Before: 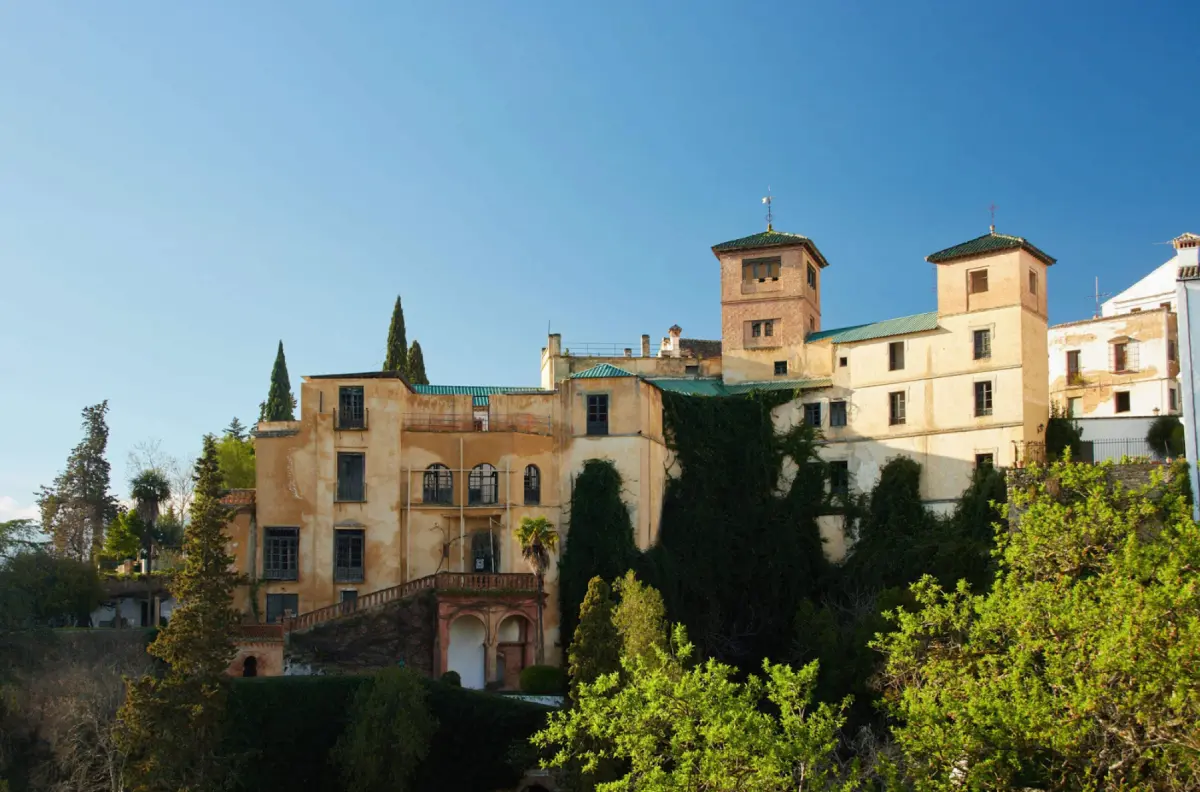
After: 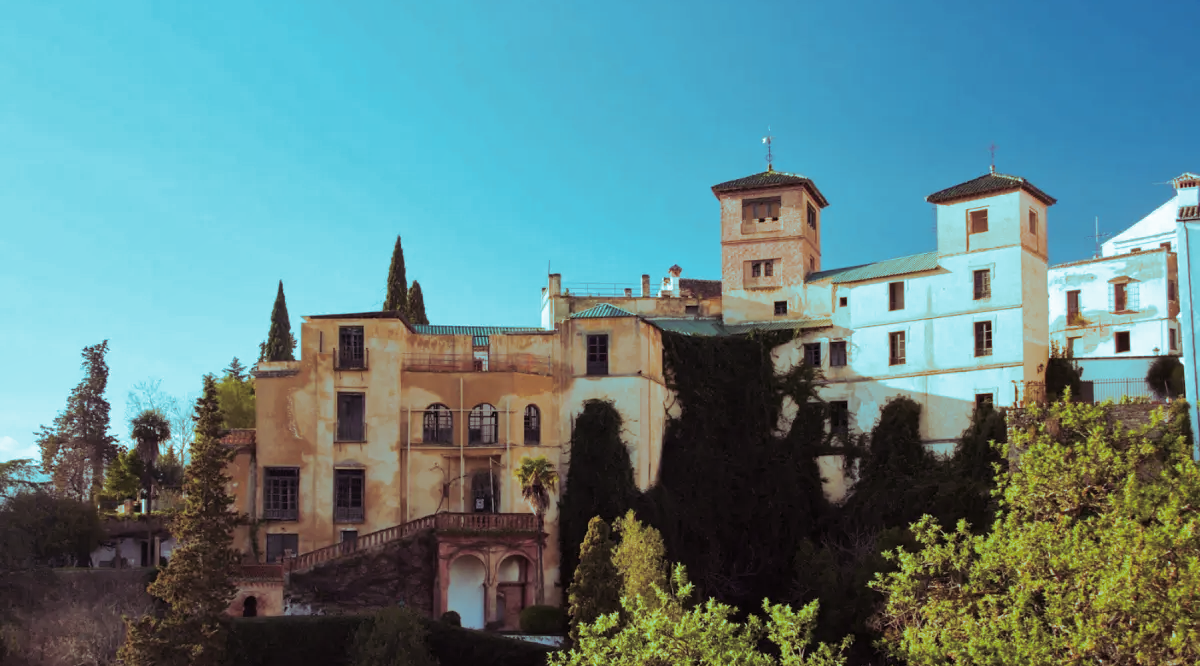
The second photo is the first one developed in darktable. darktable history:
crop: top 7.625%, bottom 8.027%
split-toning: shadows › hue 327.6°, highlights › hue 198°, highlights › saturation 0.55, balance -21.25, compress 0%
shadows and highlights: shadows 35, highlights -35, soften with gaussian
